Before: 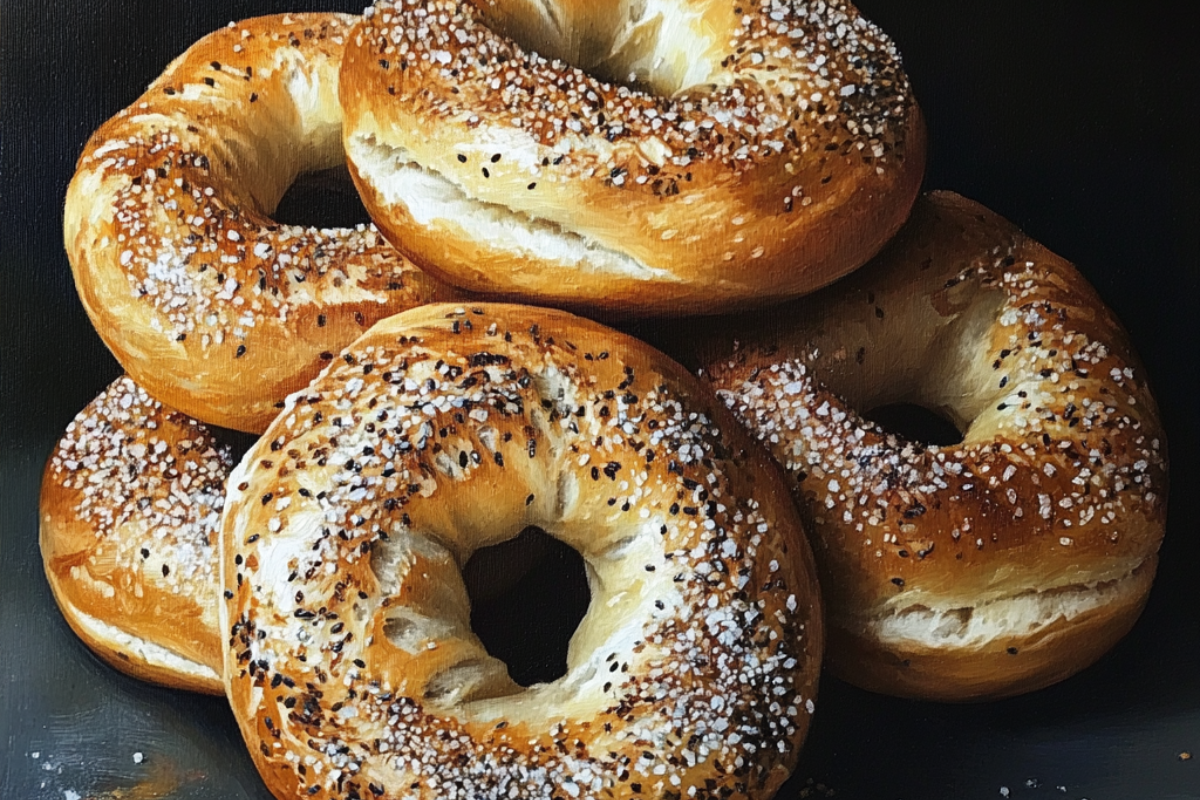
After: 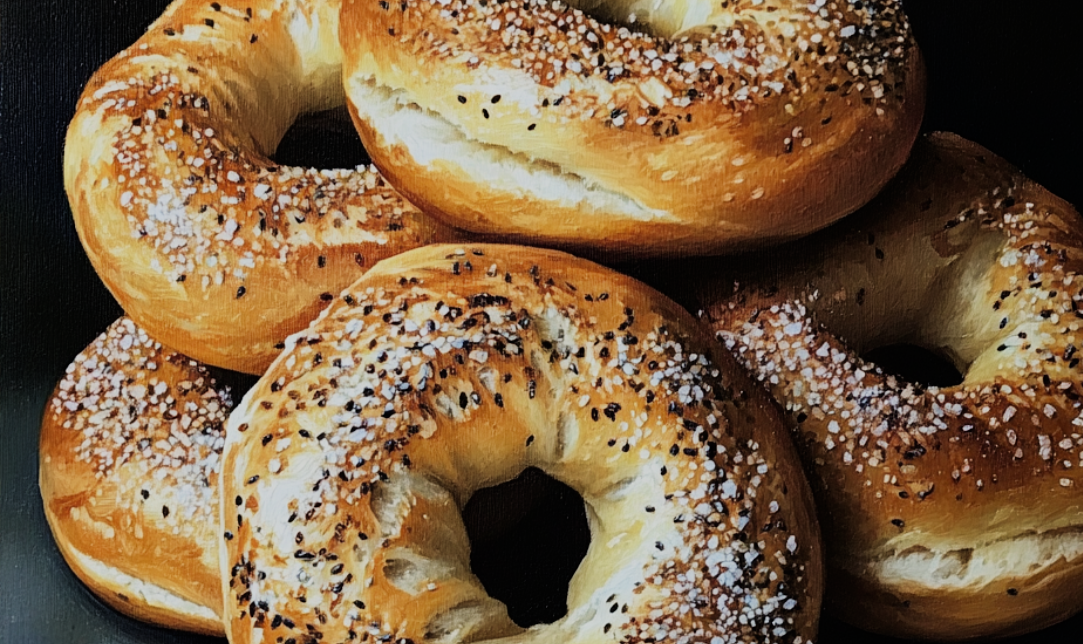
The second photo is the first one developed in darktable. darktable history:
crop: top 7.49%, right 9.717%, bottom 11.943%
filmic rgb: black relative exposure -7.65 EV, white relative exposure 4.56 EV, hardness 3.61
velvia: on, module defaults
